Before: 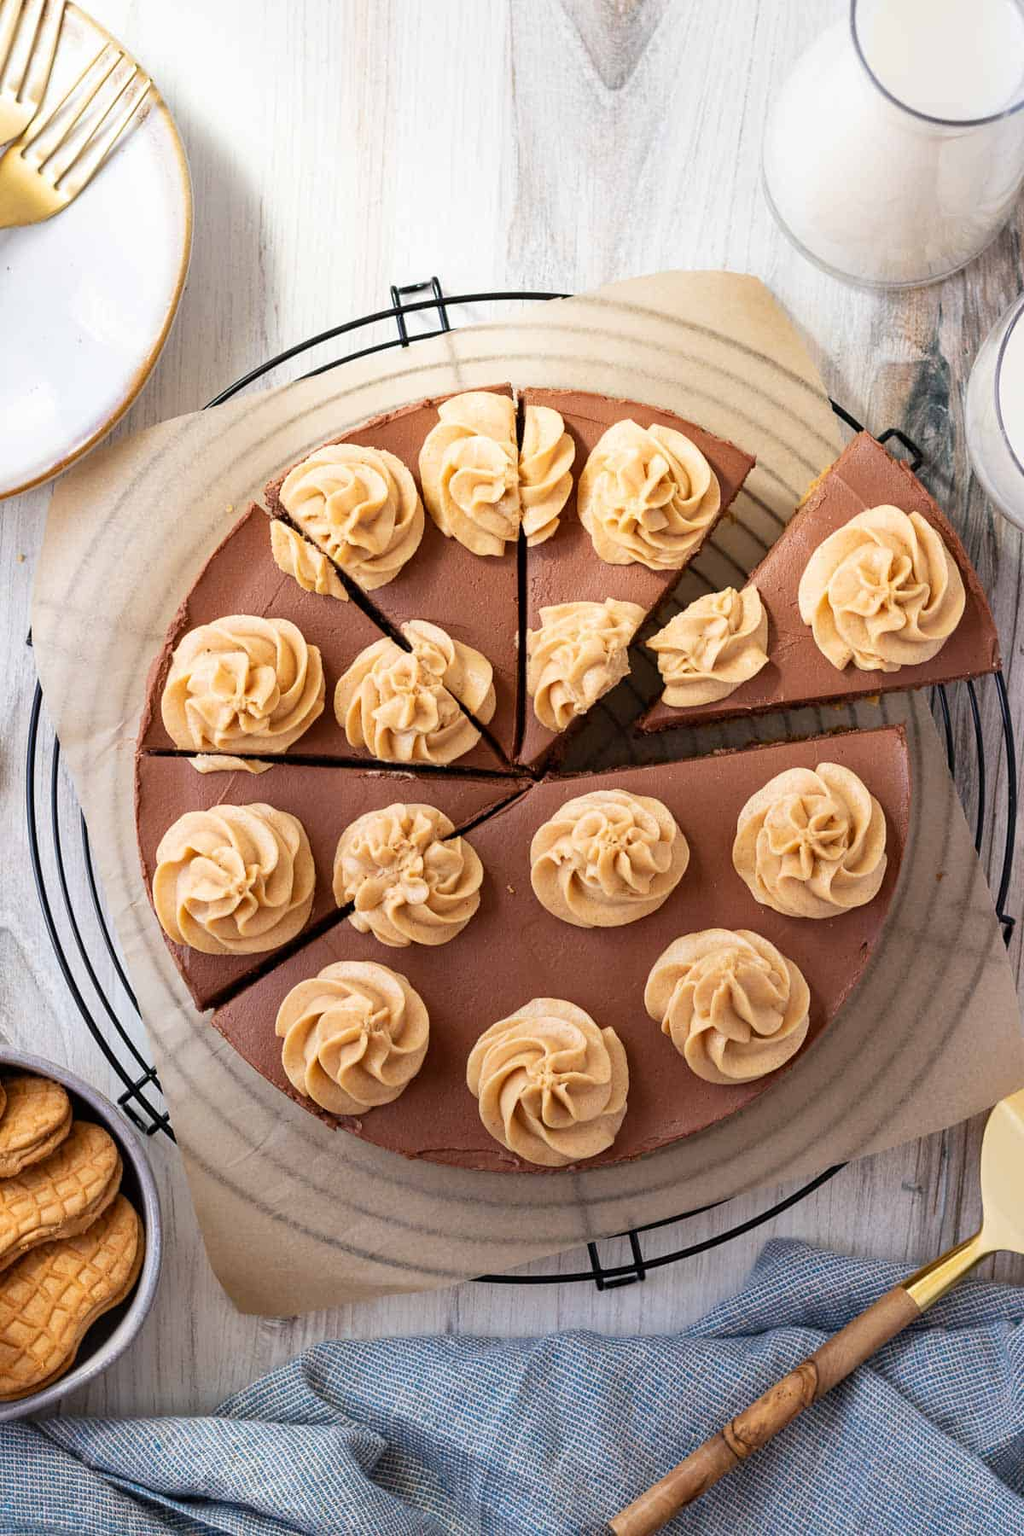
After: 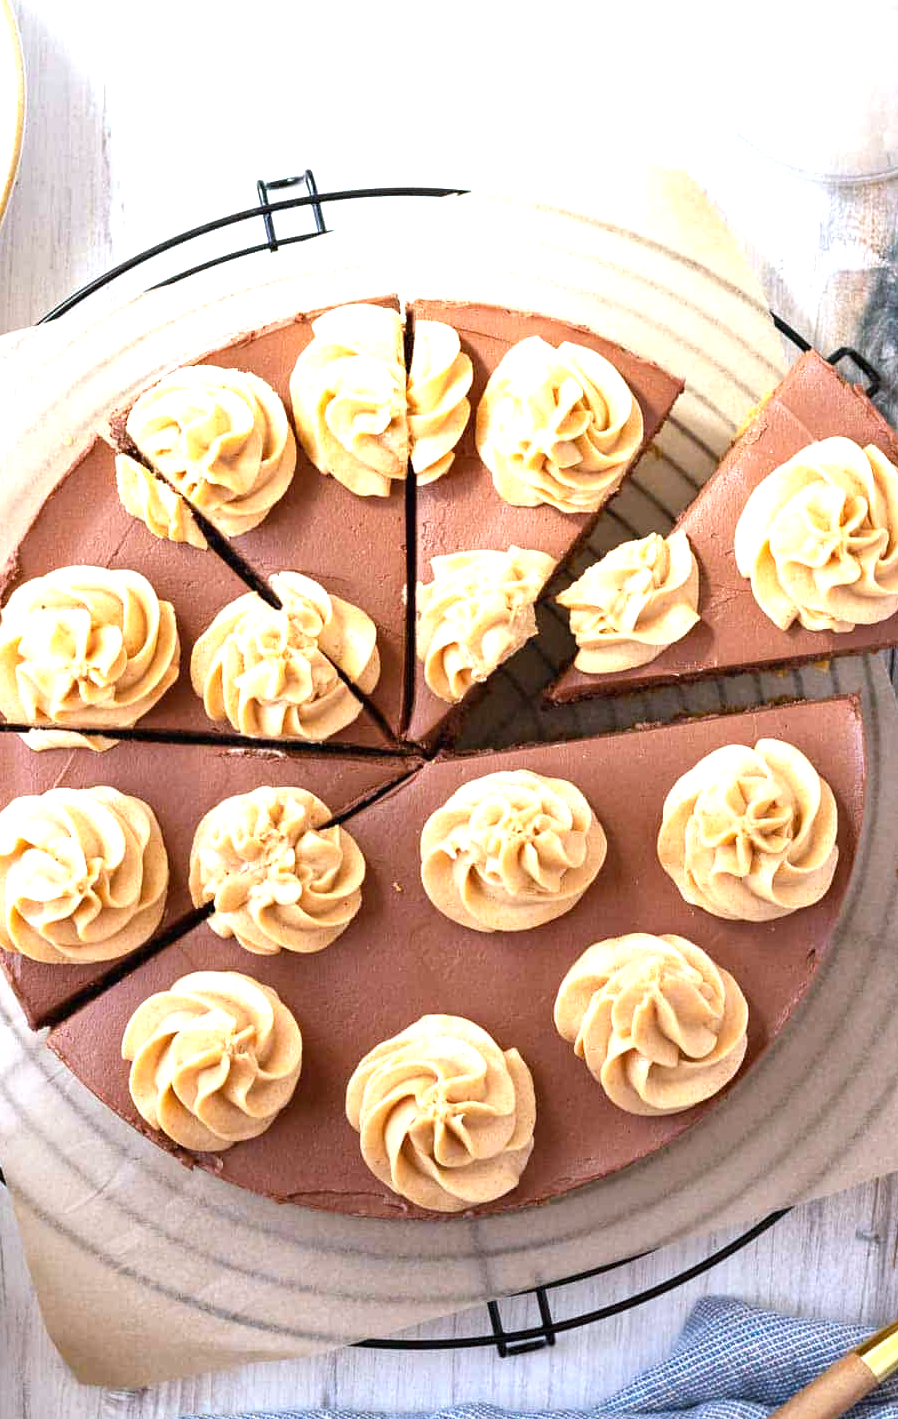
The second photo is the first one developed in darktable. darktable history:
tone equalizer: on, module defaults
white balance: red 0.954, blue 1.079
crop: left 16.768%, top 8.653%, right 8.362%, bottom 12.485%
exposure: black level correction 0, exposure 1 EV, compensate highlight preservation false
